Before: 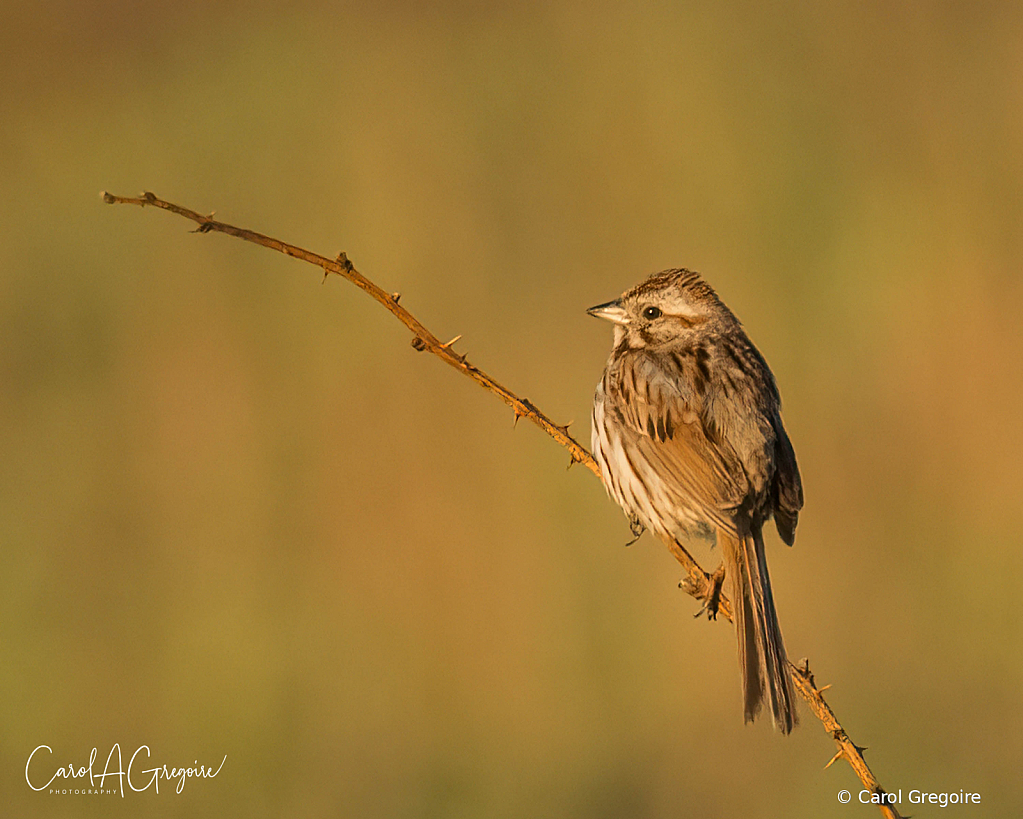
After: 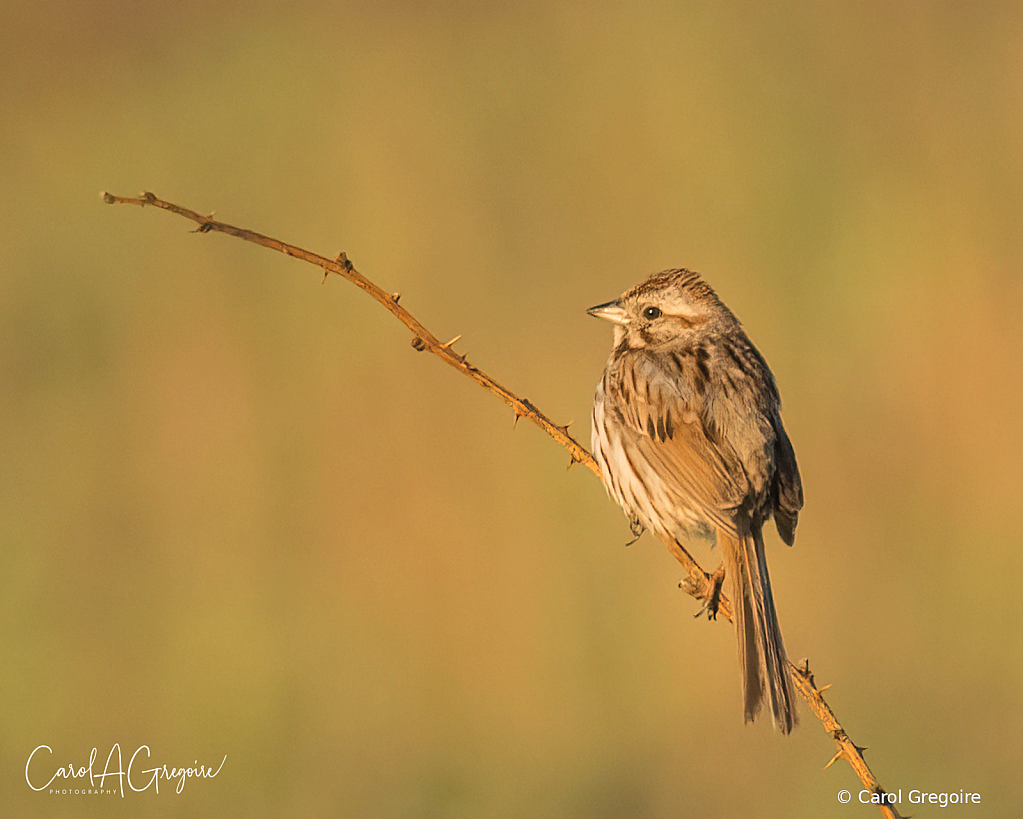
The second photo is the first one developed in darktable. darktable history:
contrast brightness saturation: brightness 0.13
